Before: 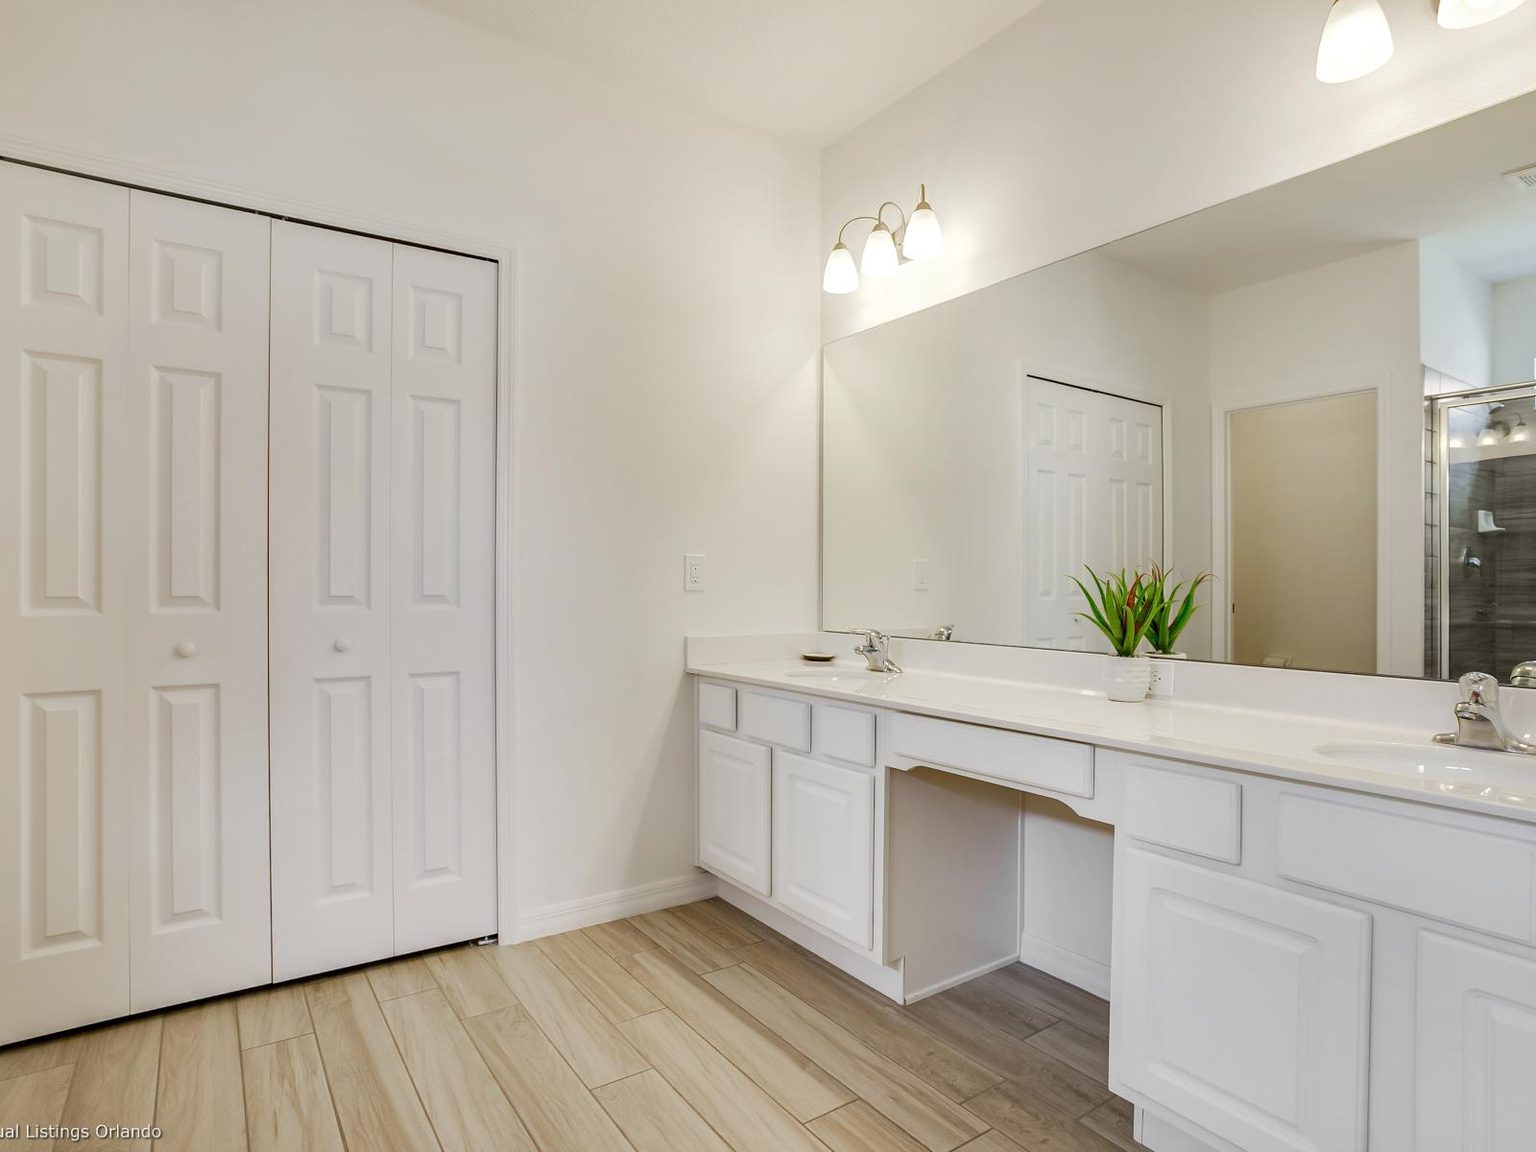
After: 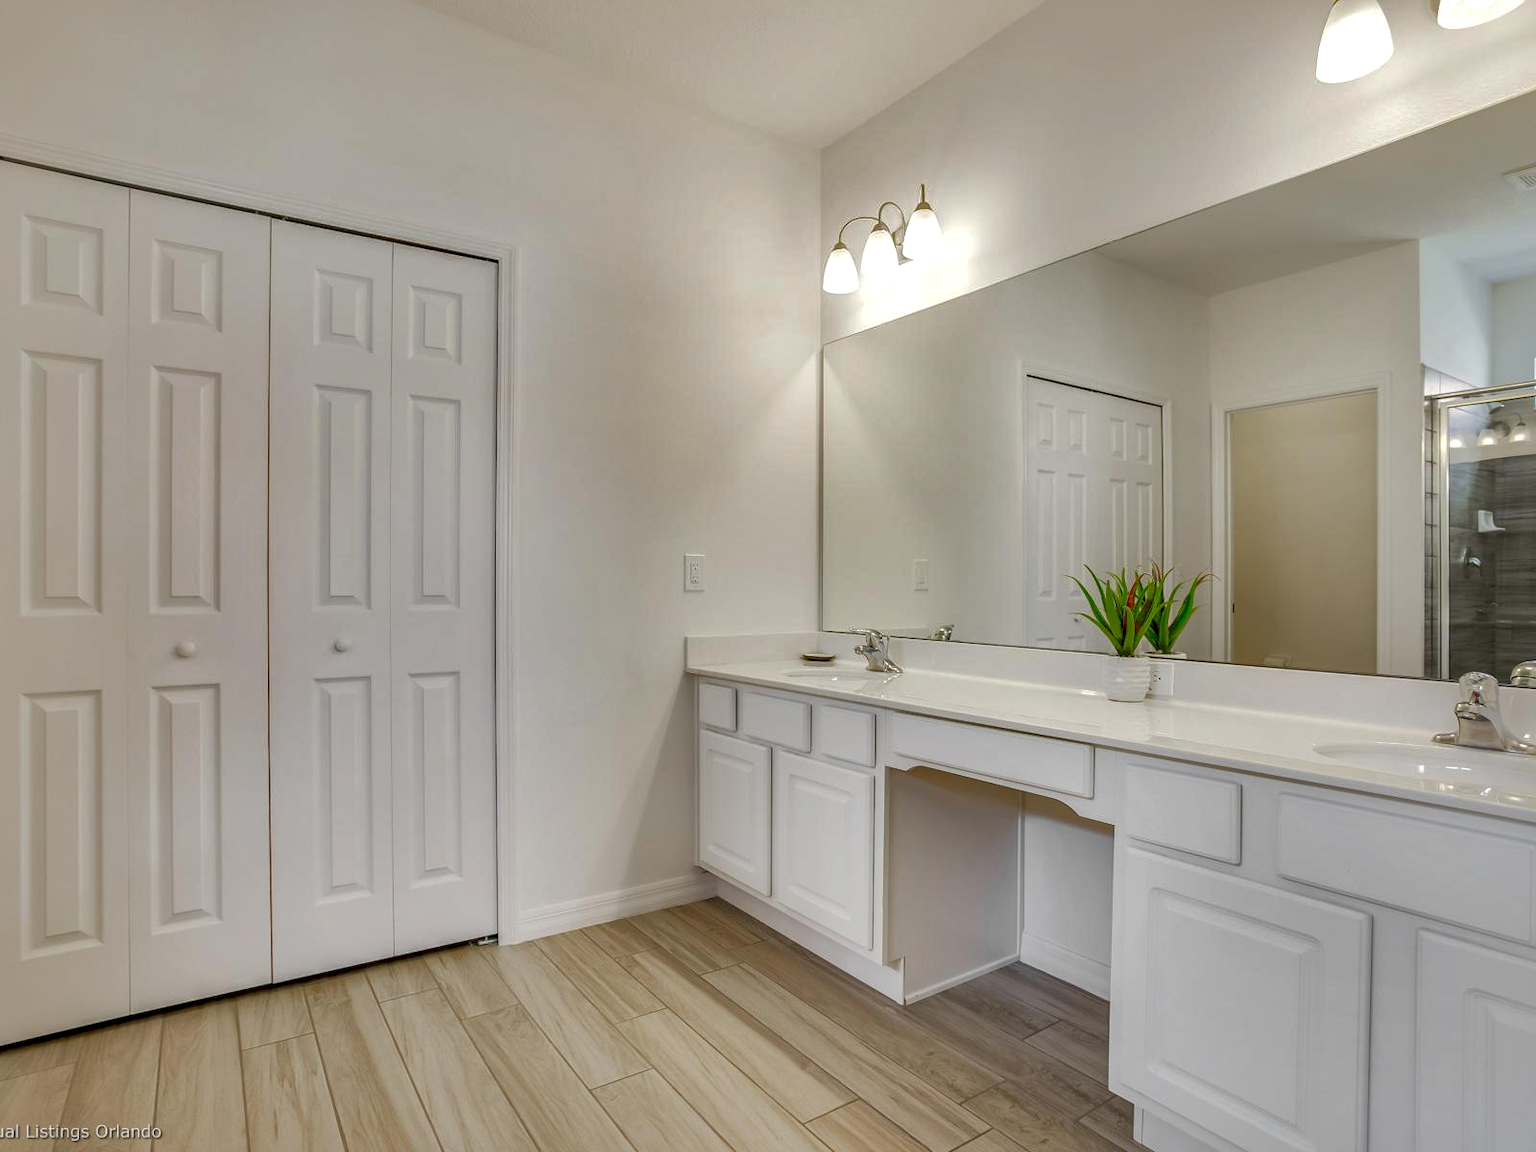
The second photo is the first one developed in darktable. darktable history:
local contrast: on, module defaults
shadows and highlights: highlights -60.09
